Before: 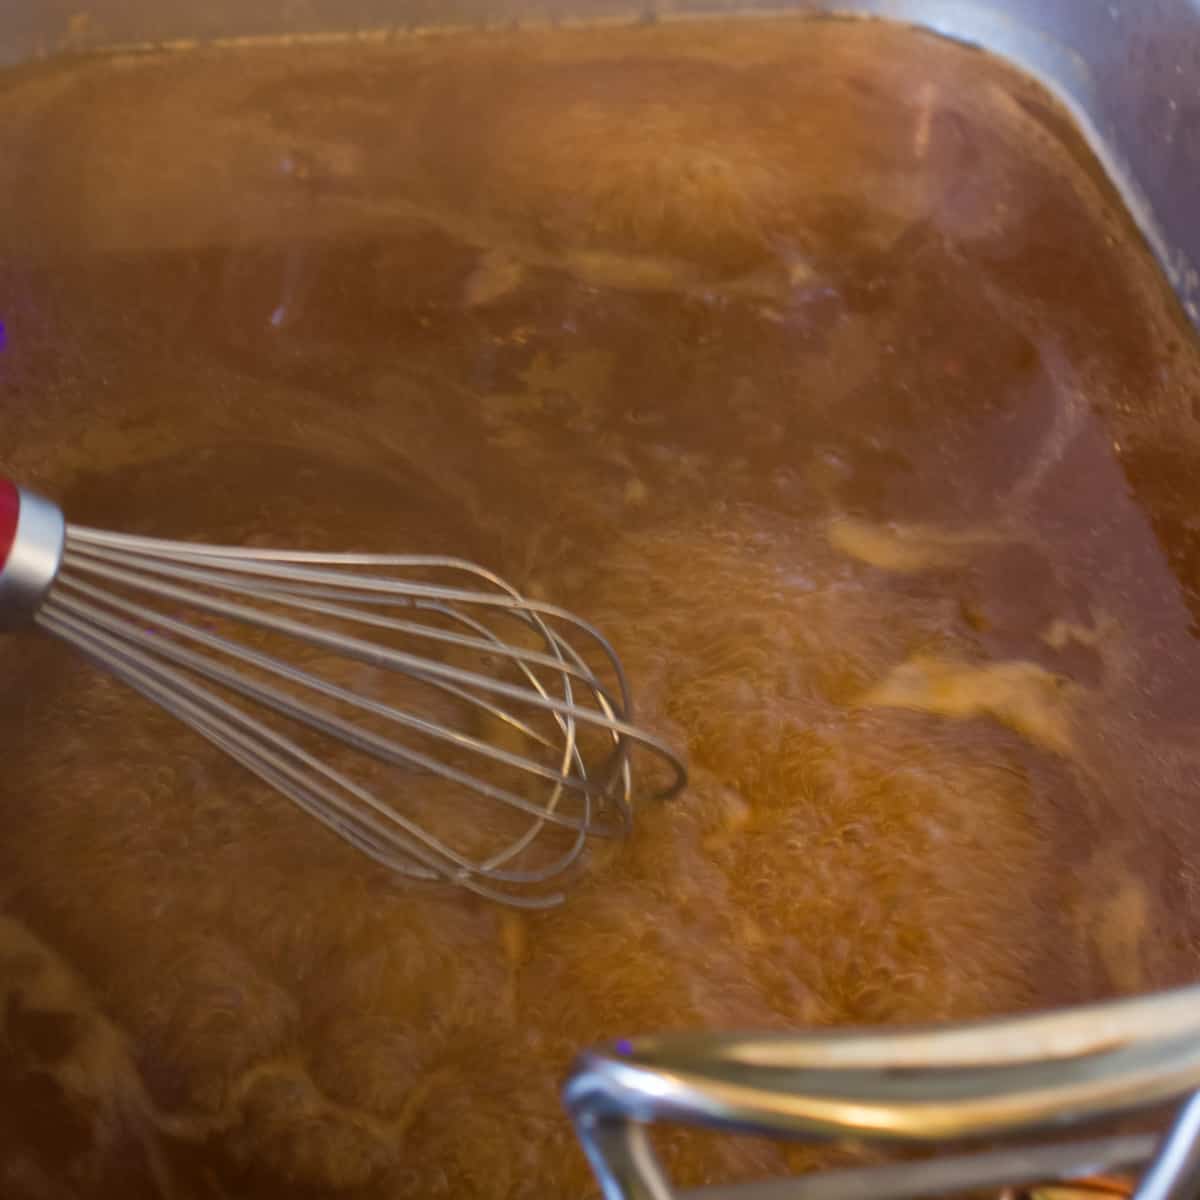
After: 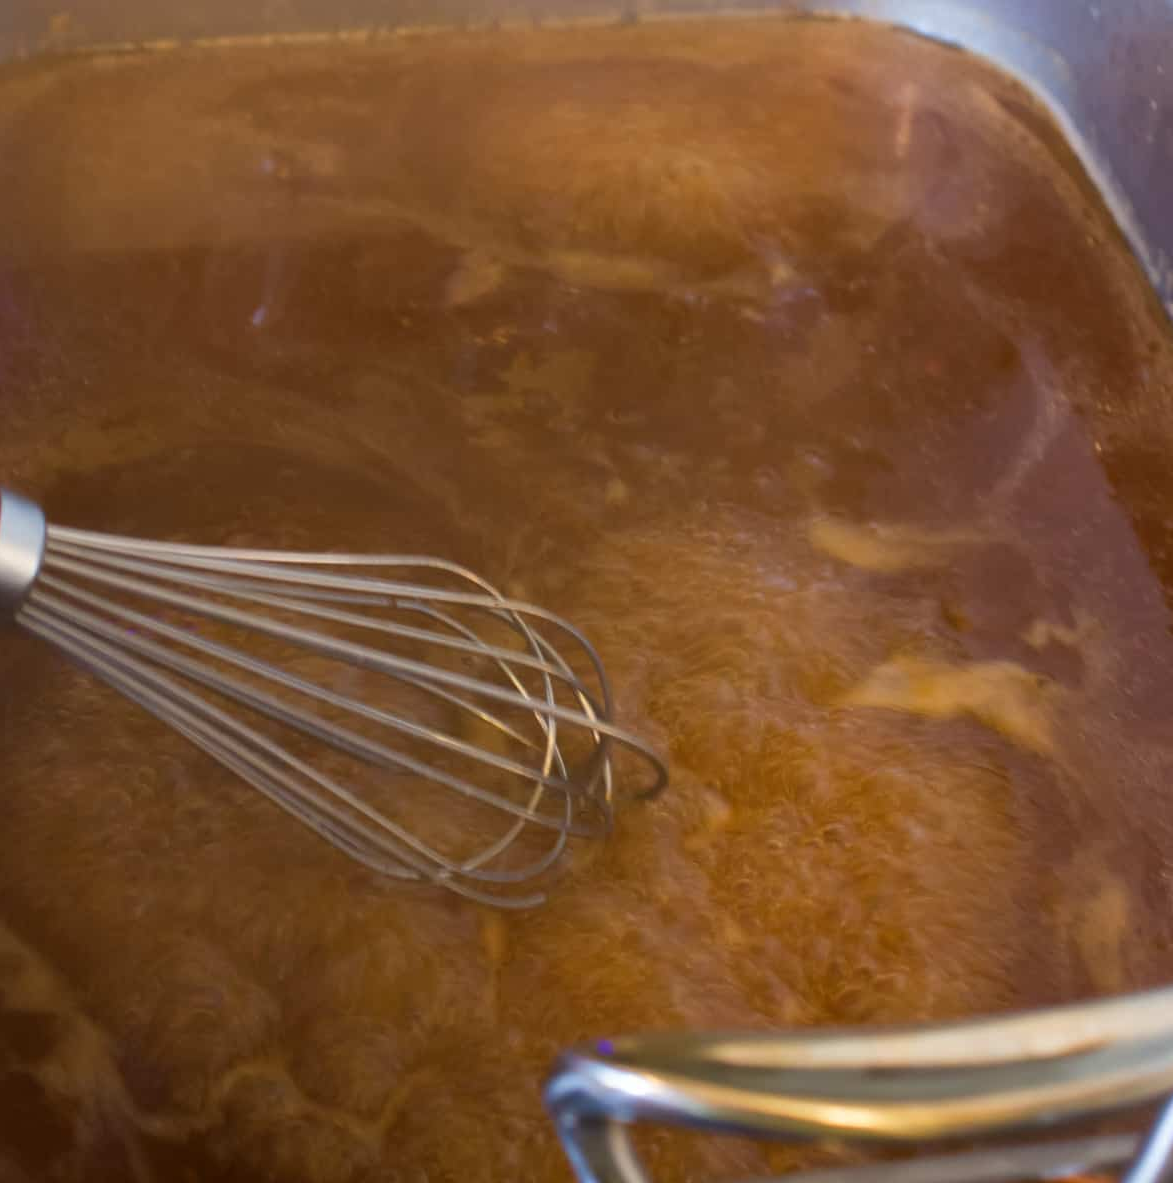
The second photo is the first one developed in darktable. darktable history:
crop and rotate: left 1.586%, right 0.582%, bottom 1.403%
